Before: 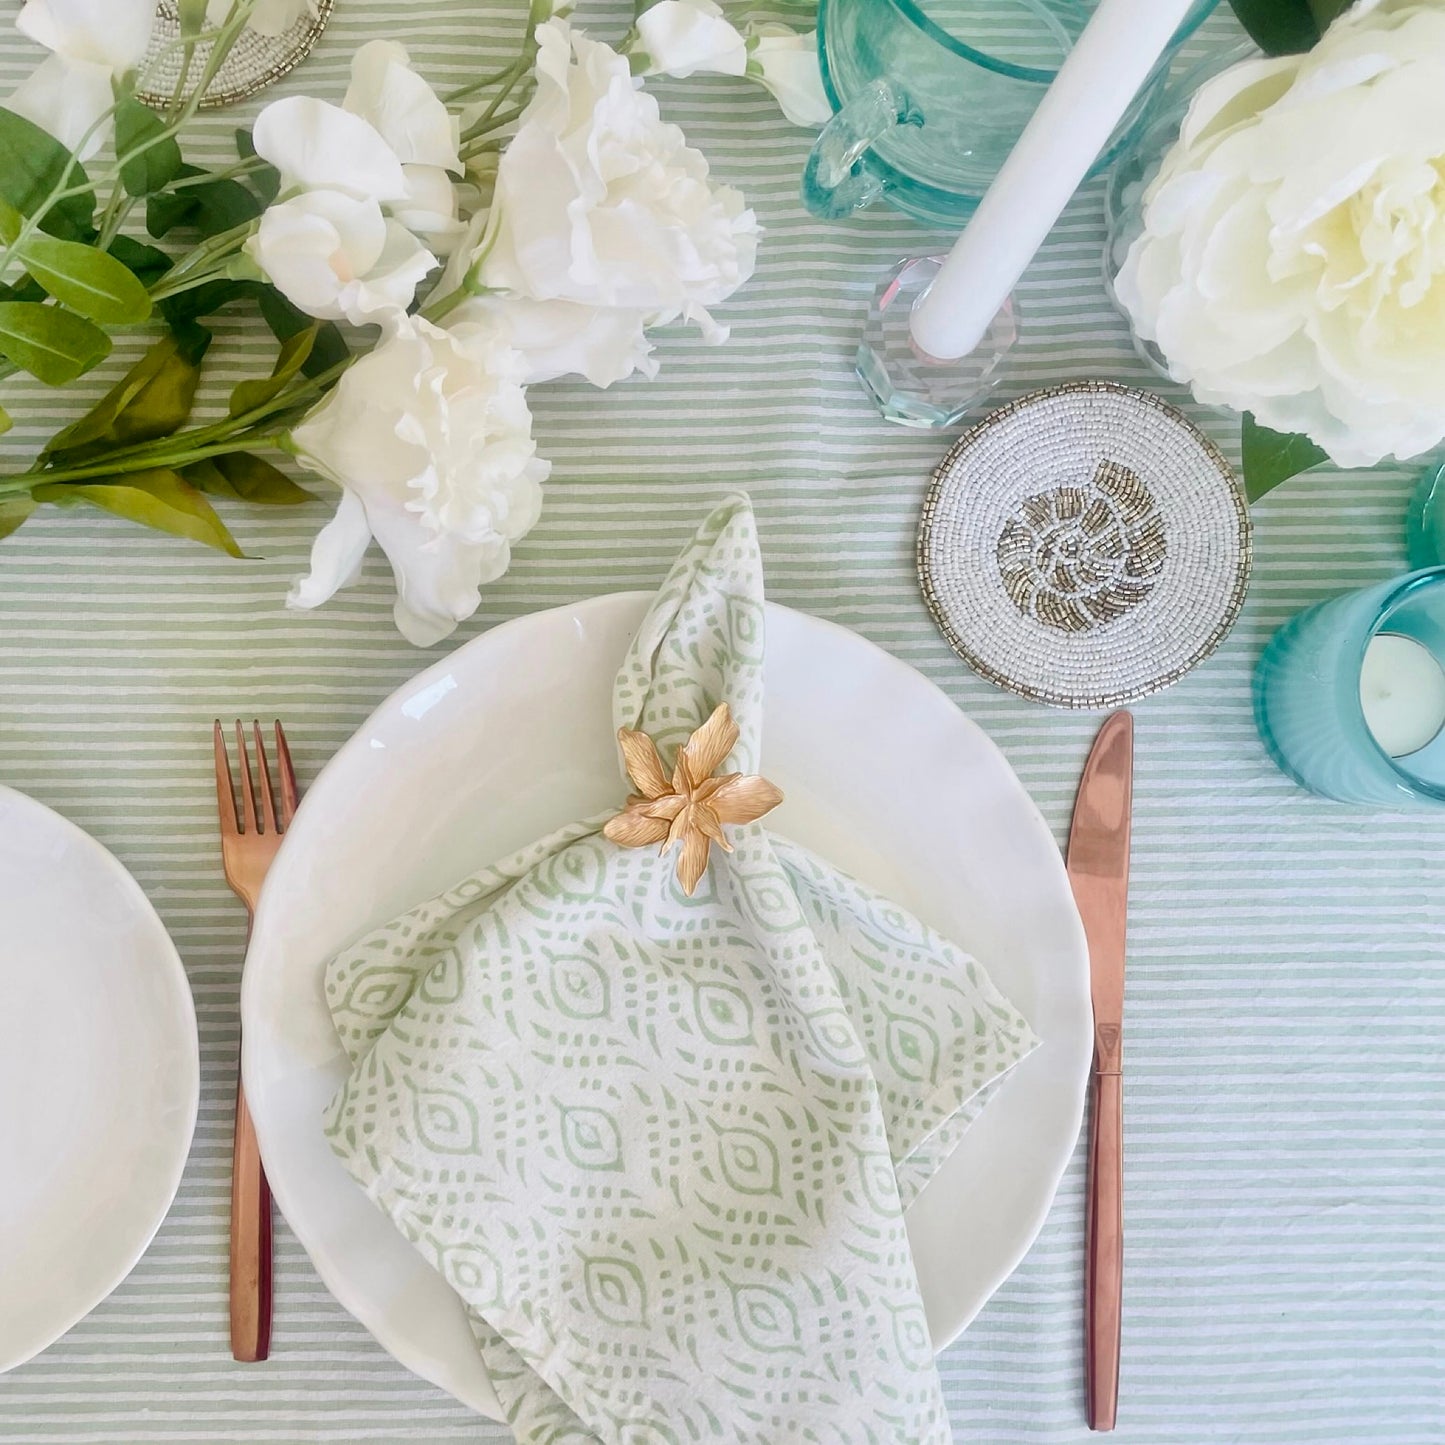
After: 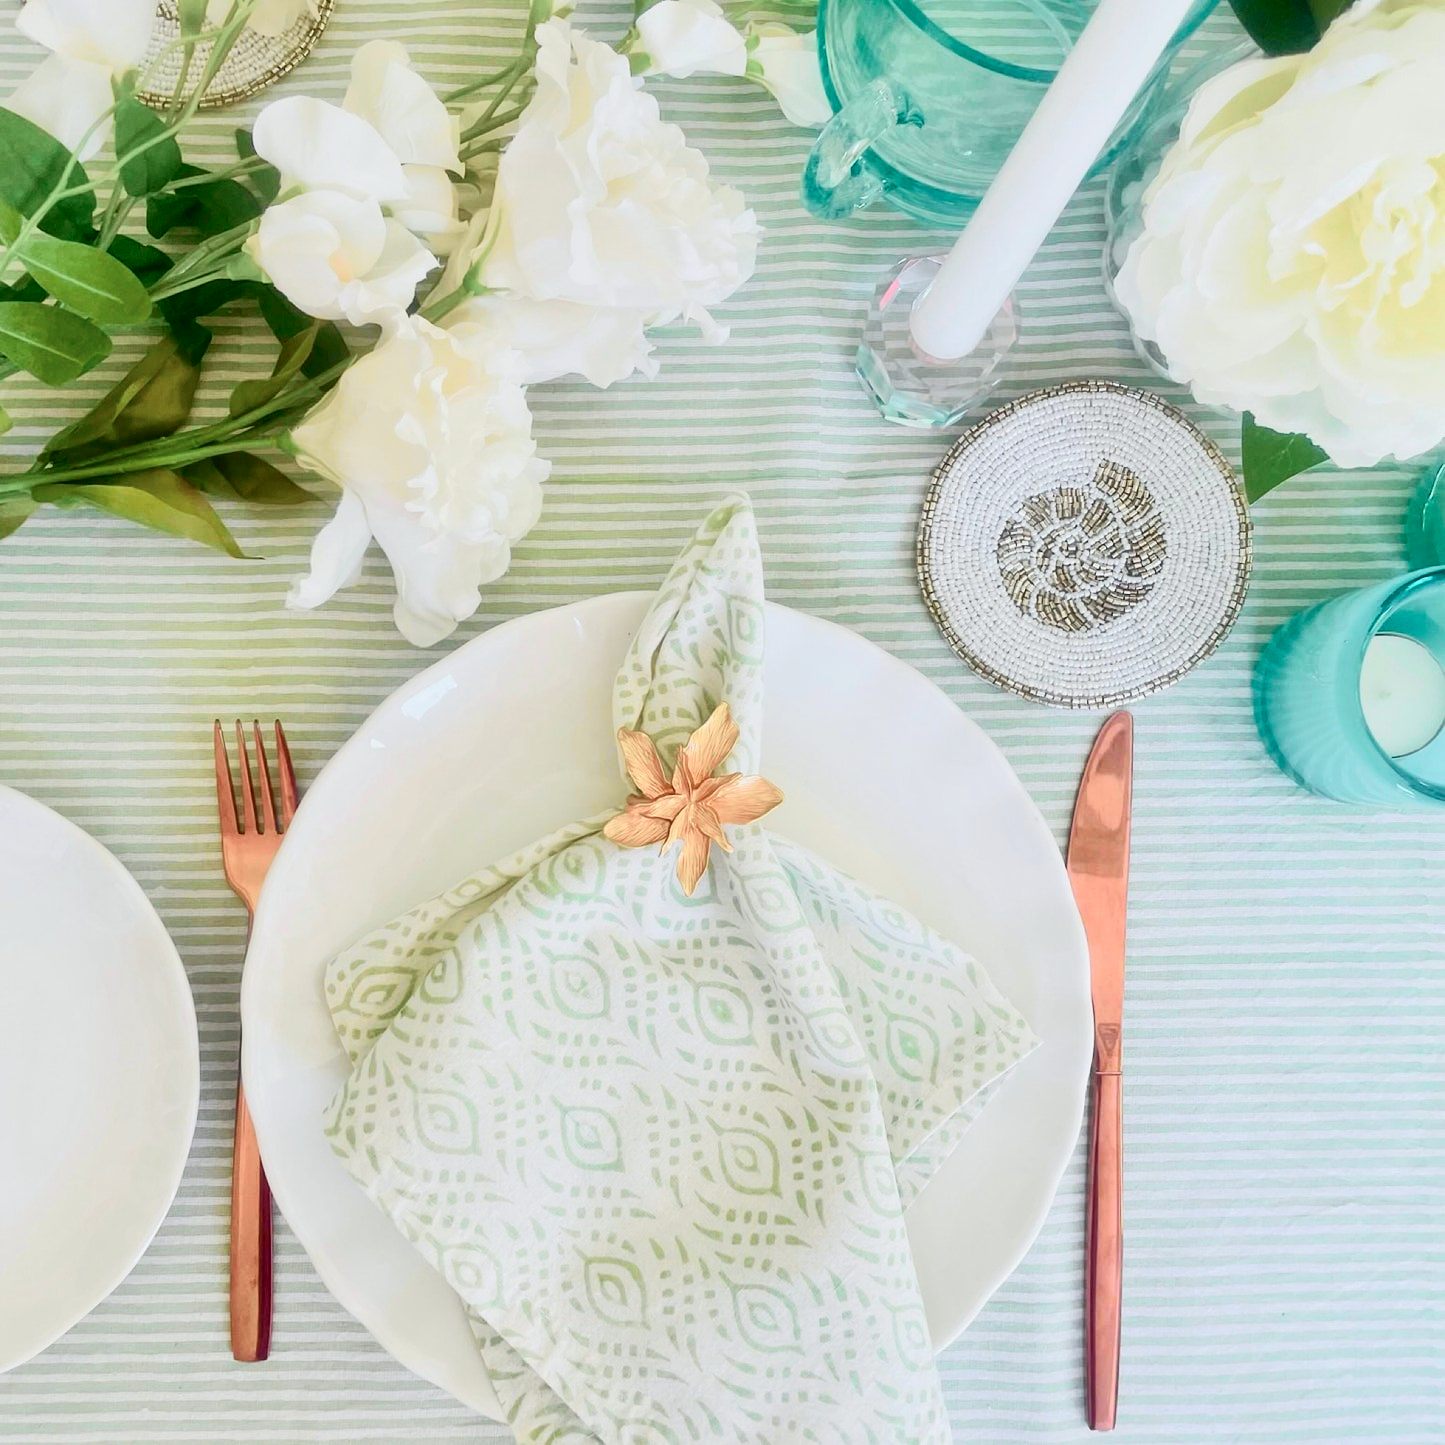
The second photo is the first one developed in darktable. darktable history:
tone curve: curves: ch0 [(0, 0.013) (0.104, 0.103) (0.258, 0.267) (0.448, 0.487) (0.709, 0.794) (0.895, 0.915) (0.994, 0.971)]; ch1 [(0, 0) (0.335, 0.298) (0.446, 0.413) (0.488, 0.484) (0.515, 0.508) (0.584, 0.623) (0.635, 0.661) (1, 1)]; ch2 [(0, 0) (0.314, 0.306) (0.436, 0.447) (0.502, 0.503) (0.538, 0.541) (0.568, 0.603) (0.641, 0.635) (0.717, 0.701) (1, 1)], color space Lab, independent channels, preserve colors none
